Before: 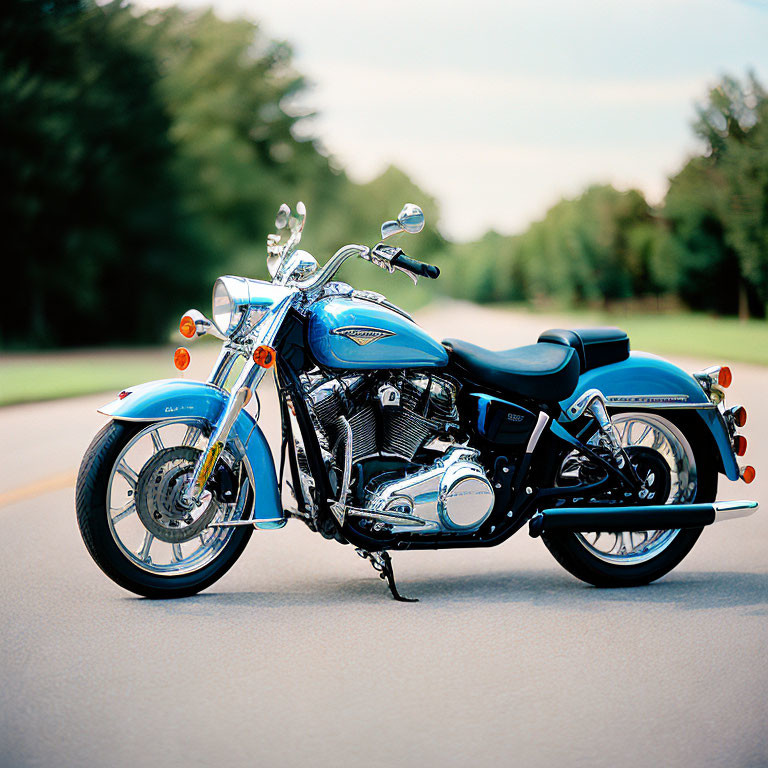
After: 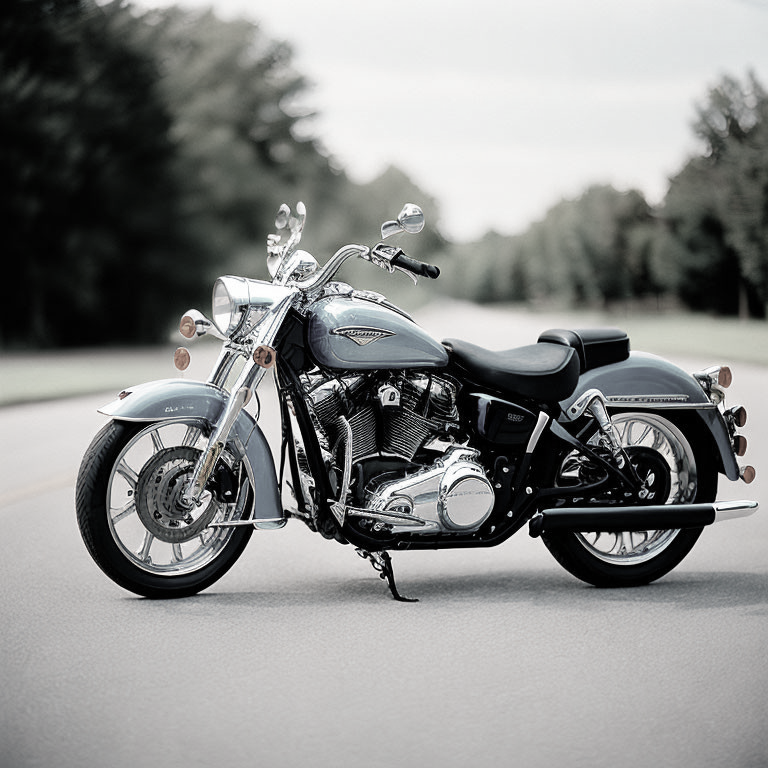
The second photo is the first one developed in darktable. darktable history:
color correction: highlights b* 0.029, saturation 0.163
